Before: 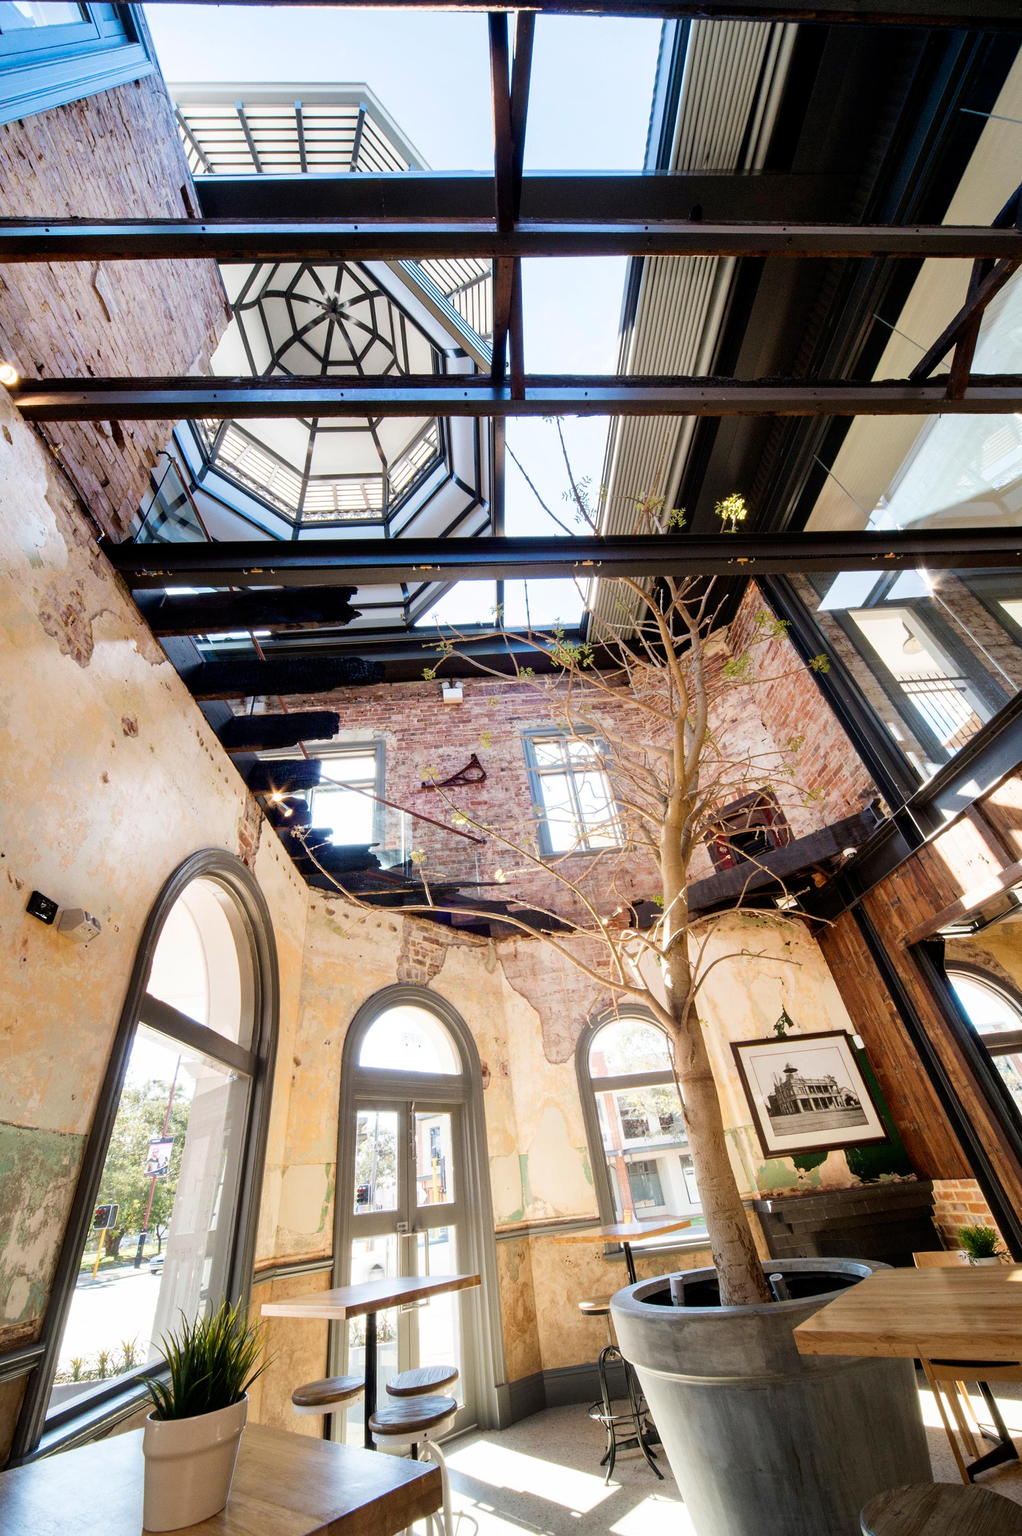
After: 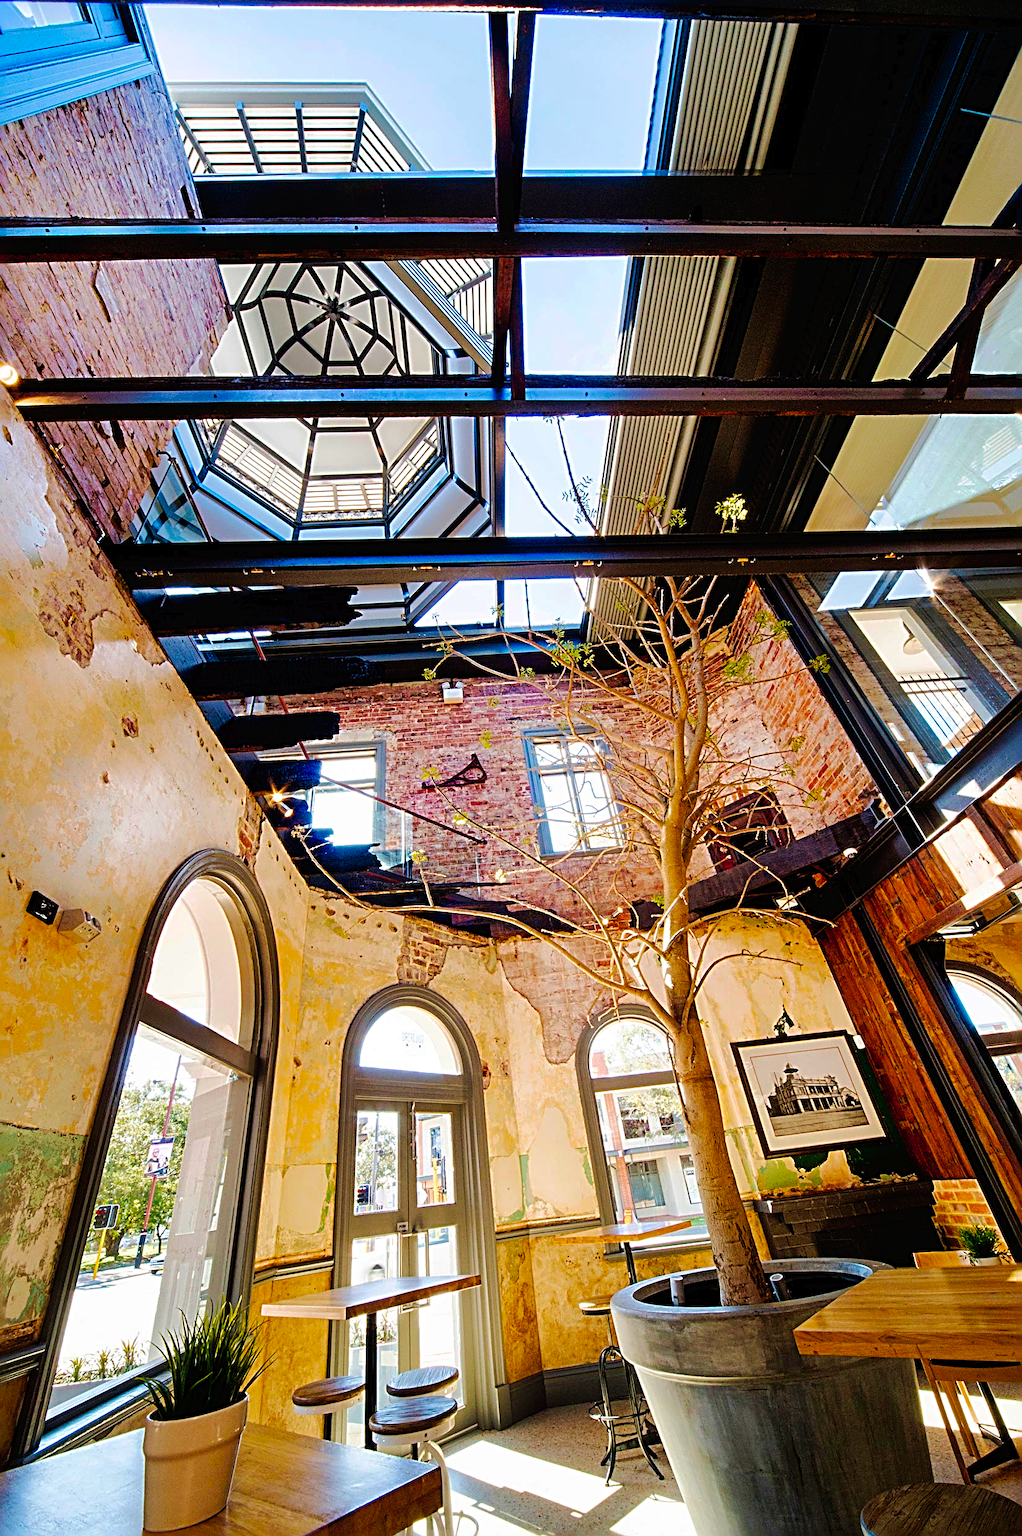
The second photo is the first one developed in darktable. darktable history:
shadows and highlights: on, module defaults
velvia: on, module defaults
tone curve: curves: ch0 [(0, 0) (0.003, 0.007) (0.011, 0.008) (0.025, 0.007) (0.044, 0.009) (0.069, 0.012) (0.1, 0.02) (0.136, 0.035) (0.177, 0.06) (0.224, 0.104) (0.277, 0.16) (0.335, 0.228) (0.399, 0.308) (0.468, 0.418) (0.543, 0.525) (0.623, 0.635) (0.709, 0.723) (0.801, 0.802) (0.898, 0.889) (1, 1)], preserve colors none
sharpen: radius 3.69, amount 0.928
color balance rgb: linear chroma grading › global chroma 10%, perceptual saturation grading › global saturation 30%, global vibrance 10%
